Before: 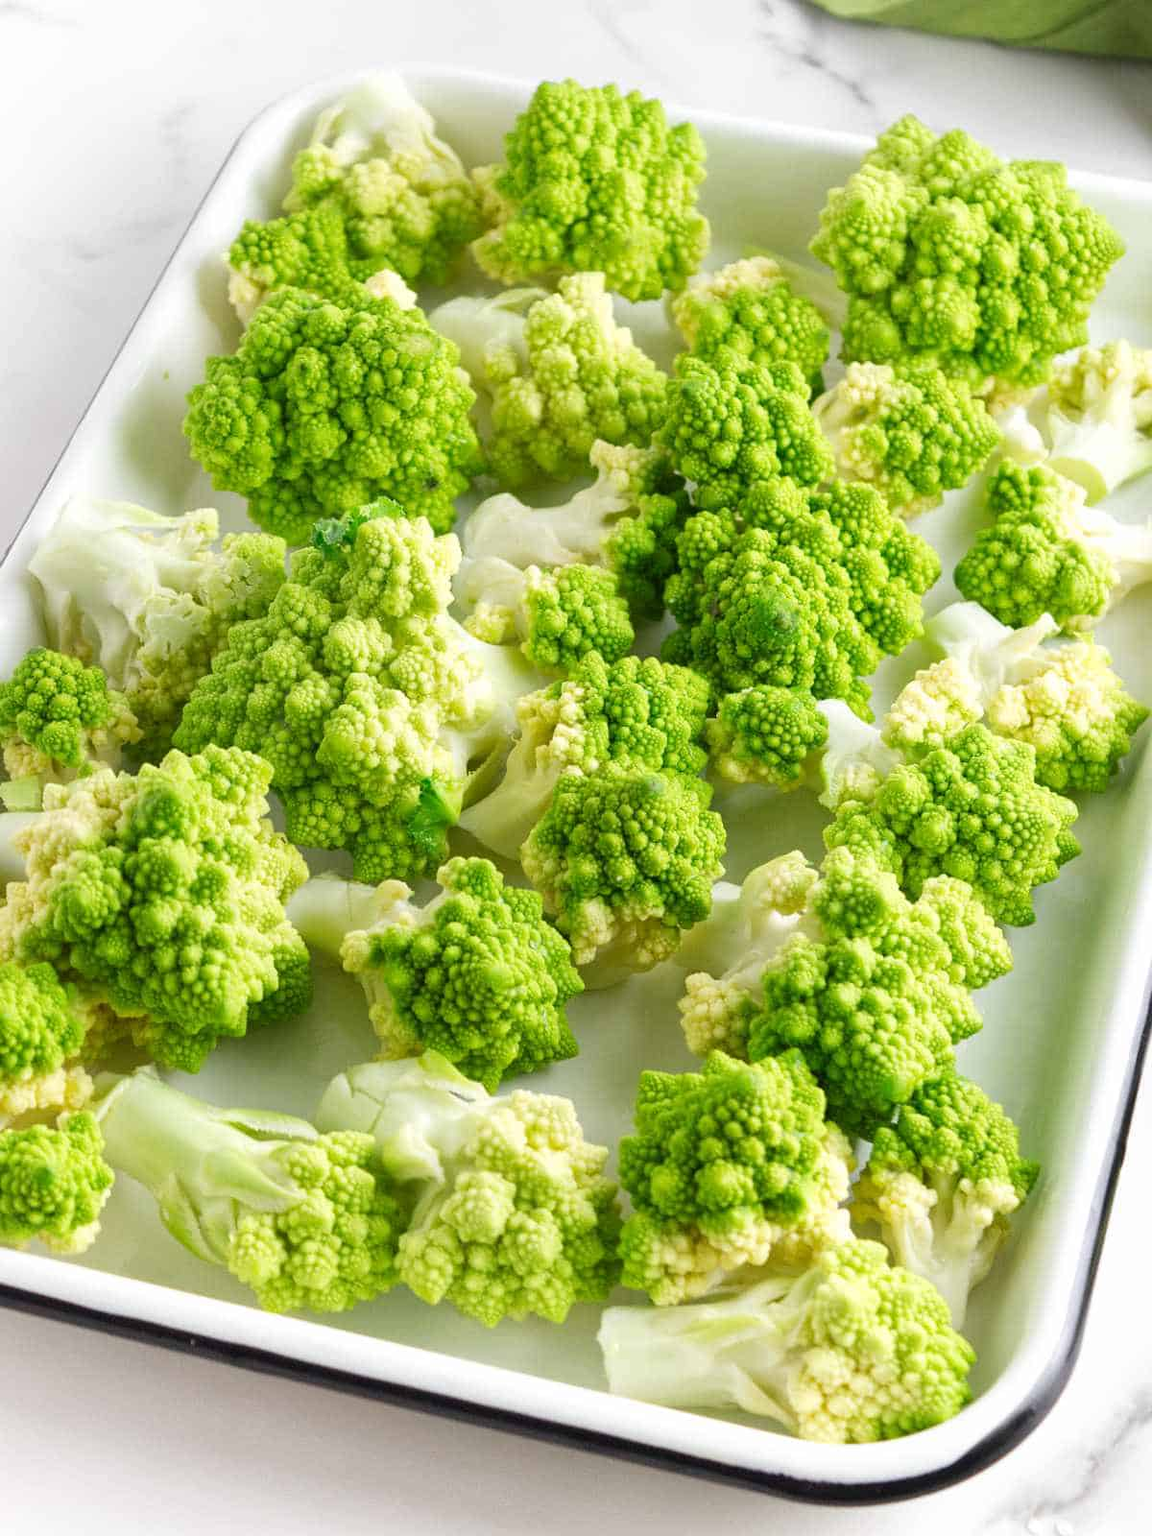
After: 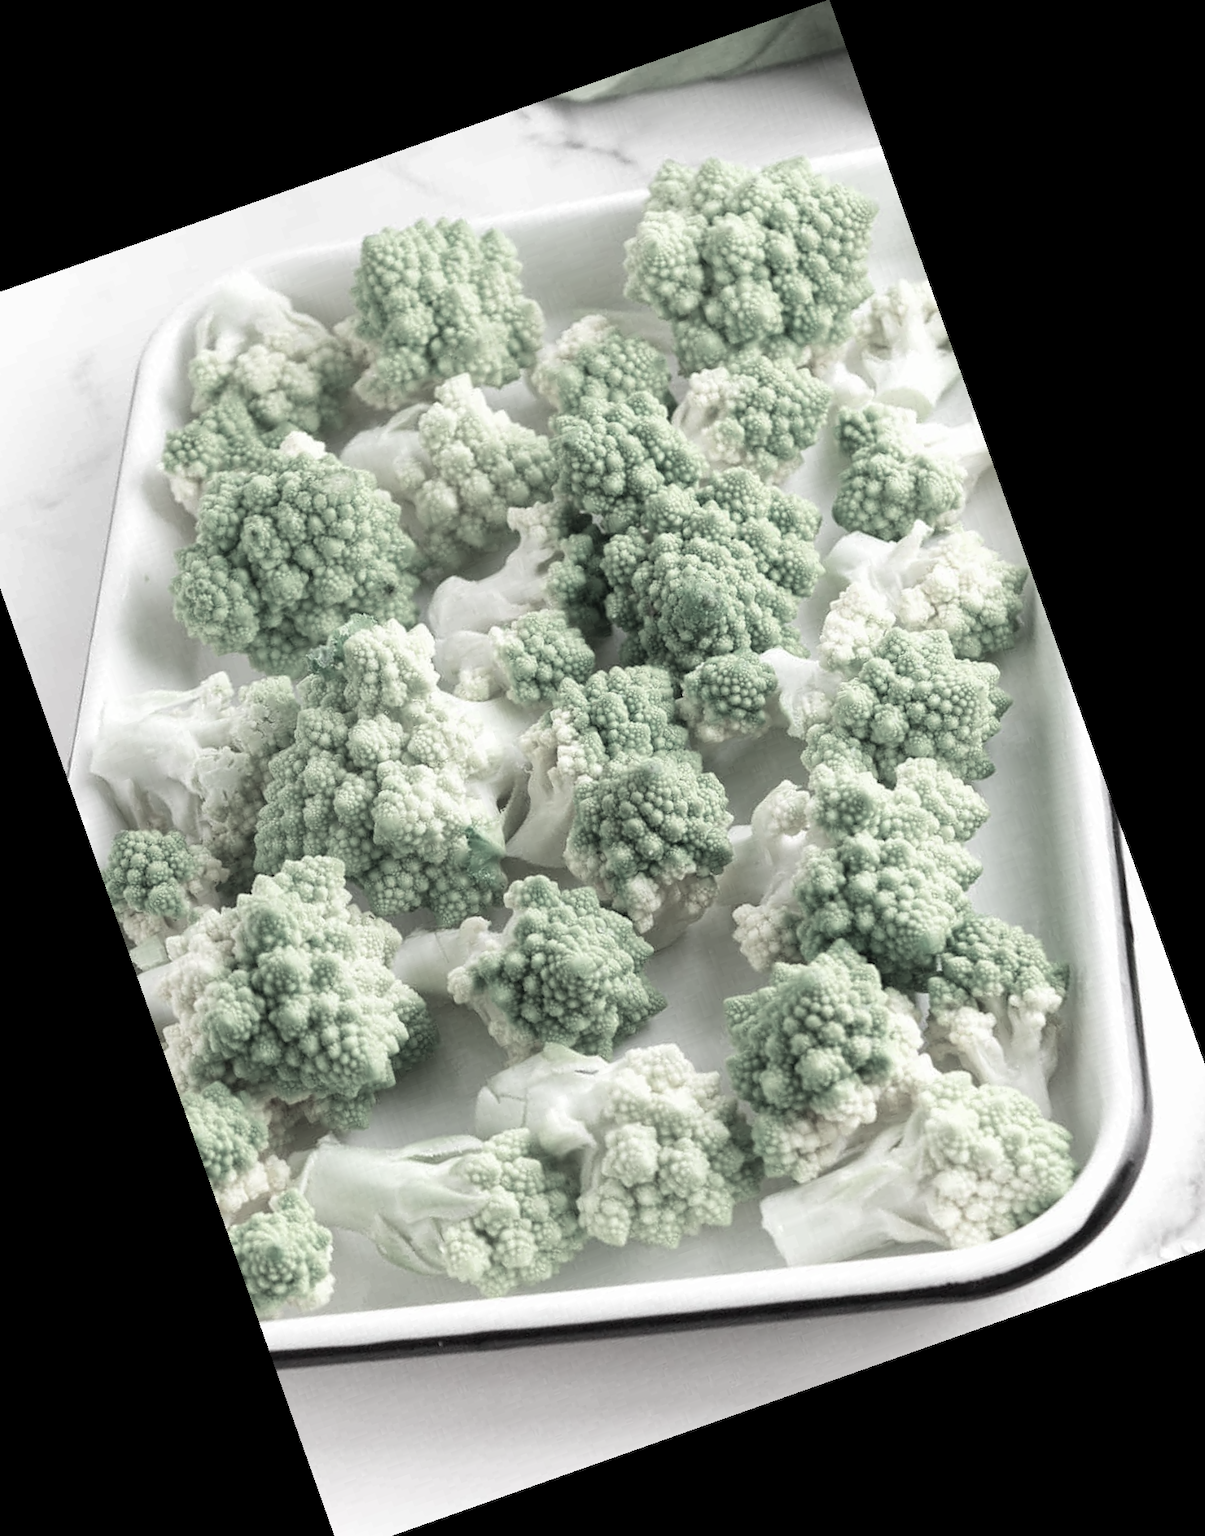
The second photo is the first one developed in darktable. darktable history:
crop and rotate: angle 19.43°, left 6.812%, right 4.125%, bottom 1.087%
color contrast: green-magenta contrast 0.3, blue-yellow contrast 0.15
